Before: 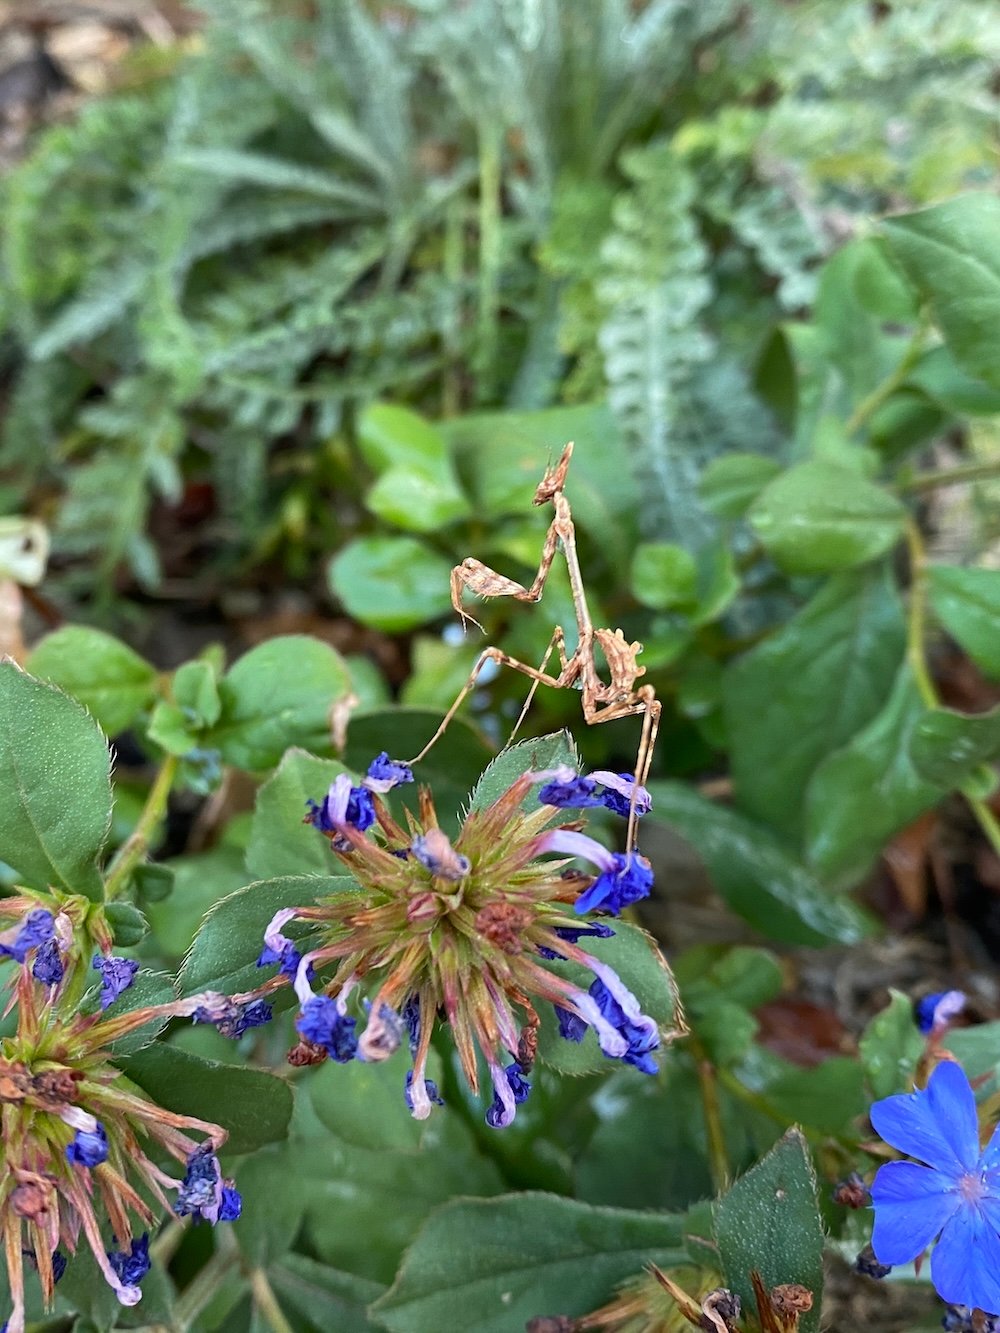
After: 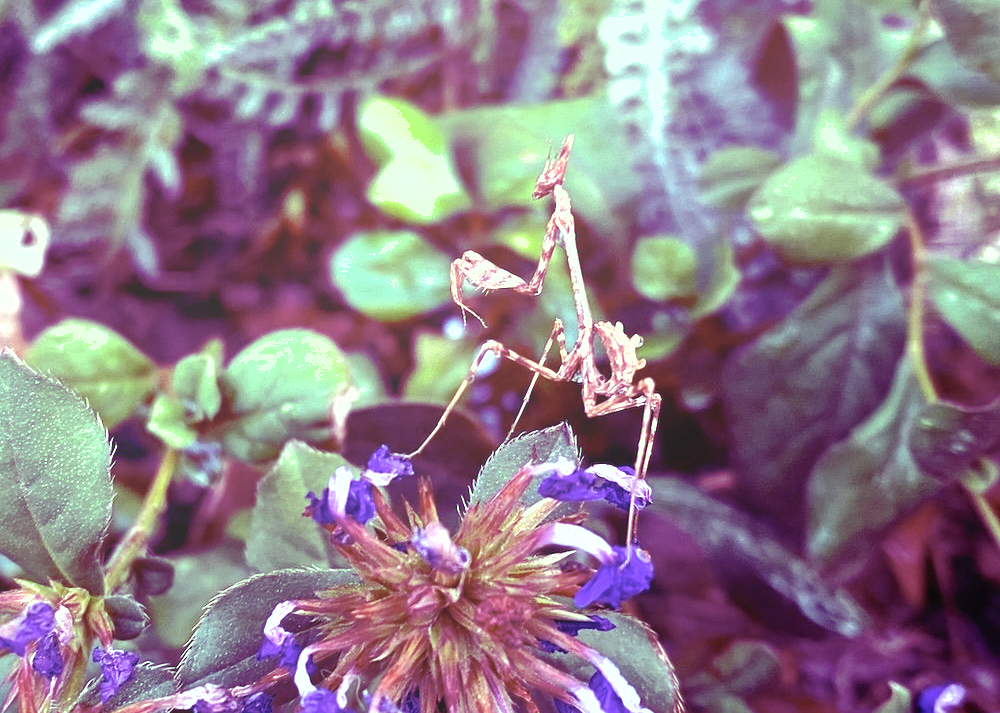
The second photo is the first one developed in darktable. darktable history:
white balance: red 0.925, blue 1.046
exposure: black level correction 0, exposure 0.9 EV, compensate exposure bias true, compensate highlight preservation false
crop and rotate: top 23.043%, bottom 23.437%
contrast brightness saturation: contrast 0.1, saturation -0.36
shadows and highlights: on, module defaults
color balance: mode lift, gamma, gain (sRGB), lift [1, 1, 0.101, 1]
bloom: size 38%, threshold 95%, strength 30%
